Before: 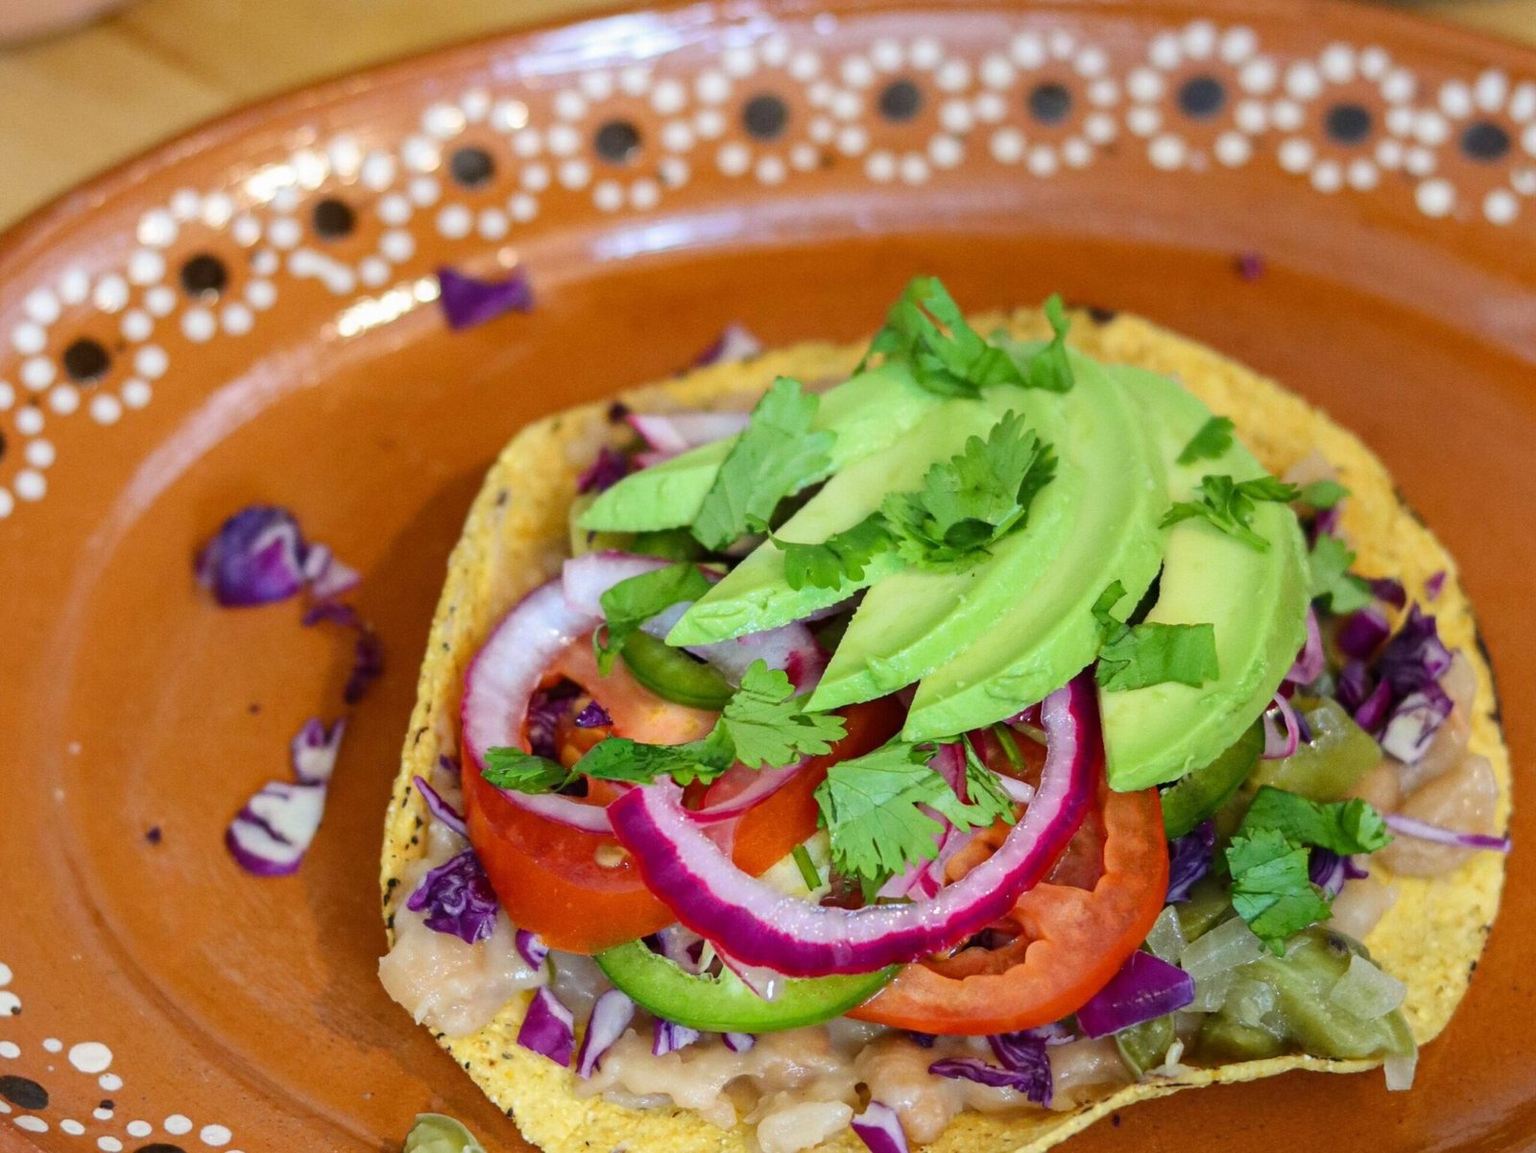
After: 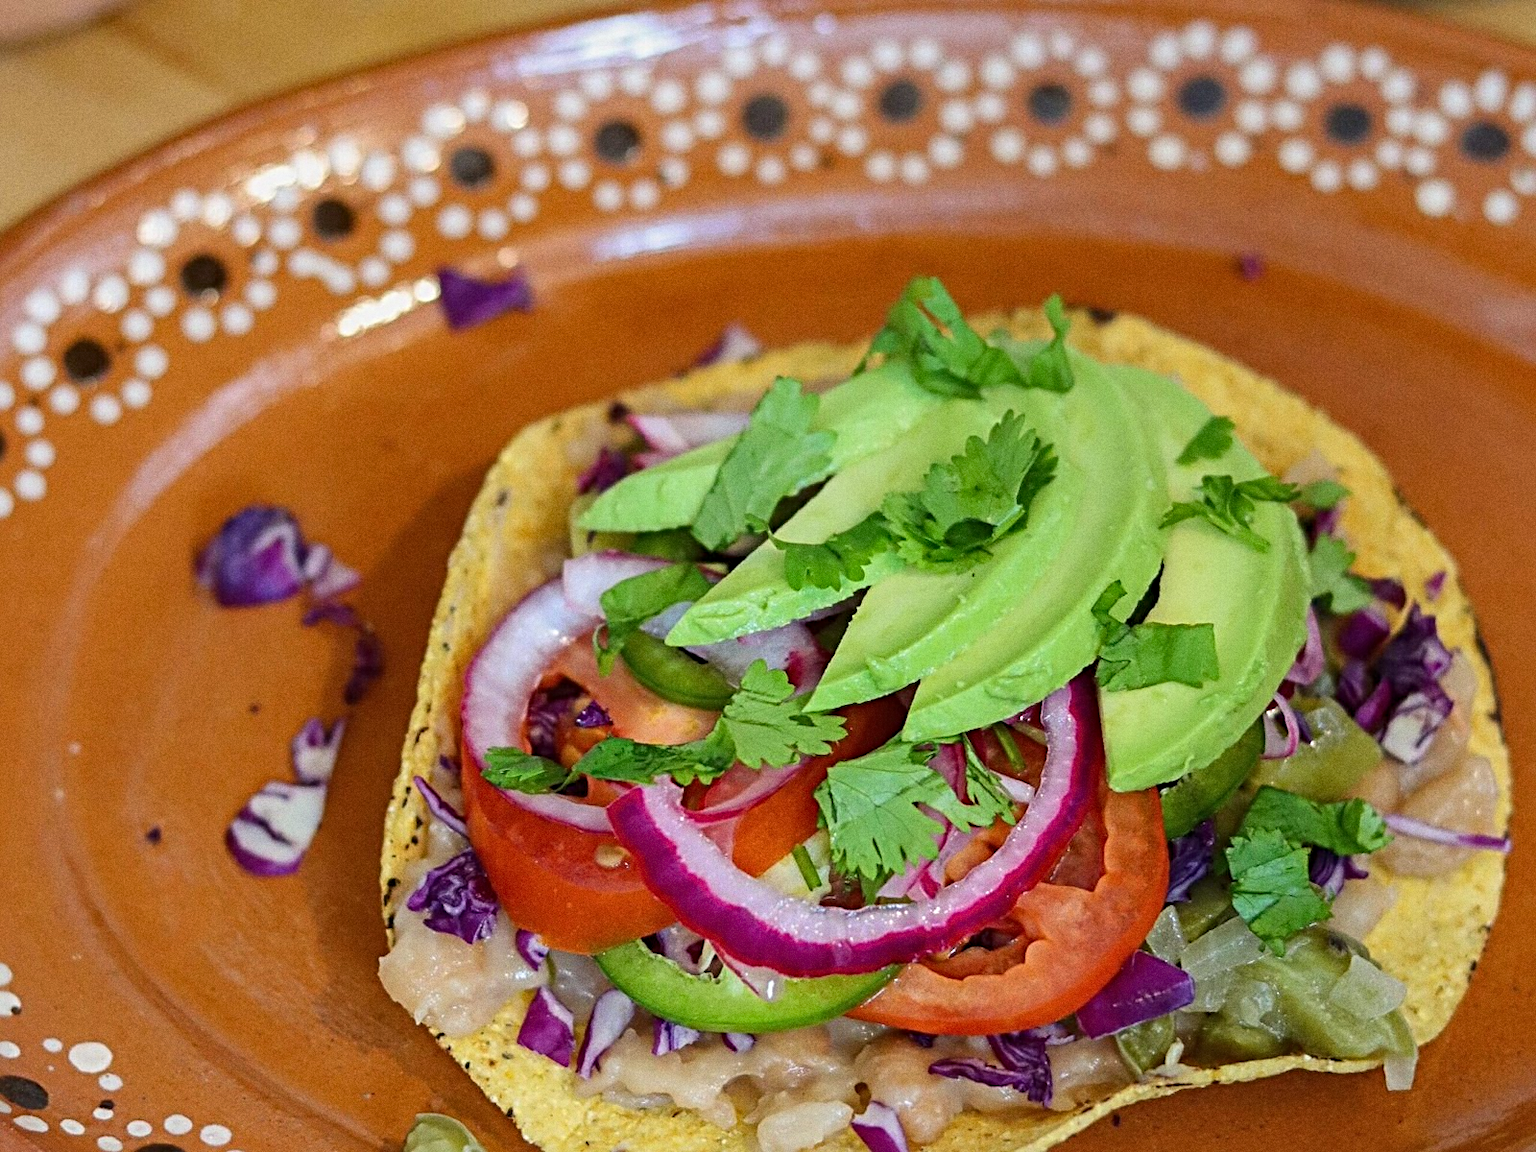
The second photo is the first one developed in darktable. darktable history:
sharpen: radius 4
grain: coarseness 0.47 ISO
exposure: exposure -0.157 EV, compensate highlight preservation false
shadows and highlights: white point adjustment 1, soften with gaussian
